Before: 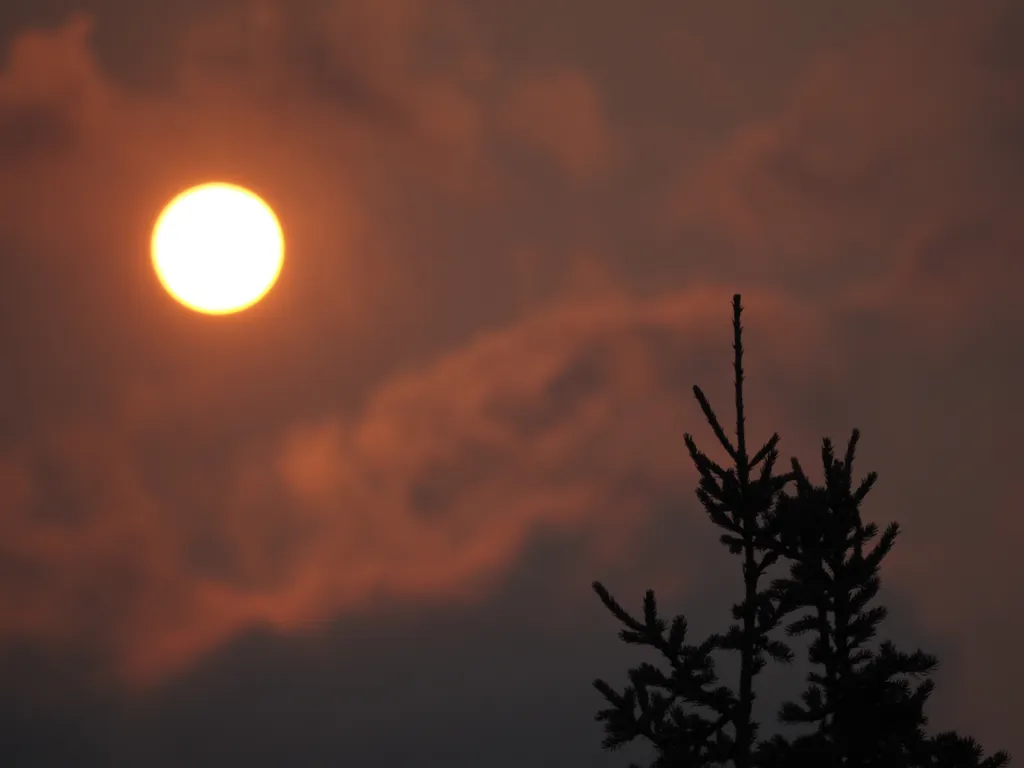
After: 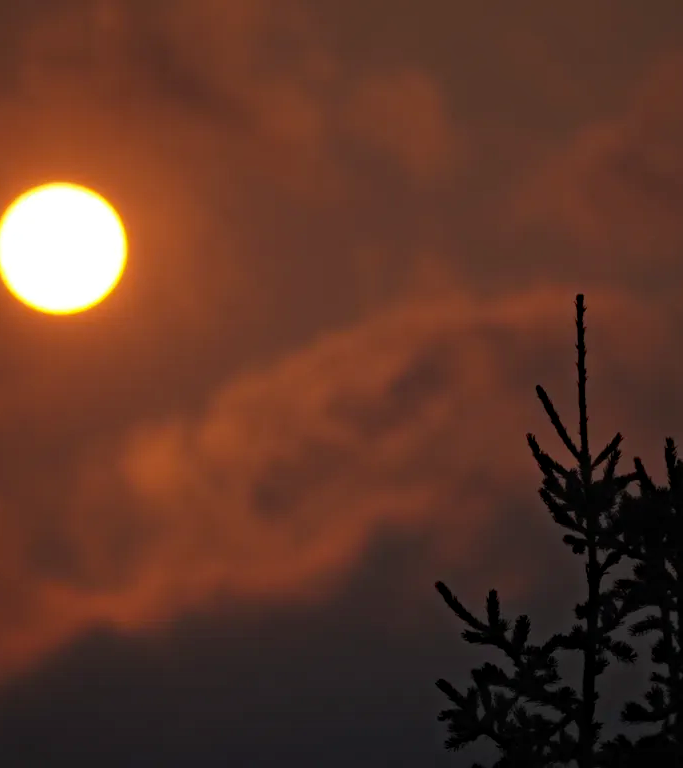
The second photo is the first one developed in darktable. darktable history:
tone equalizer: edges refinement/feathering 500, mask exposure compensation -1.26 EV, preserve details no
haze removal: strength 0.417, compatibility mode true, adaptive false
crop: left 15.398%, right 17.821%
